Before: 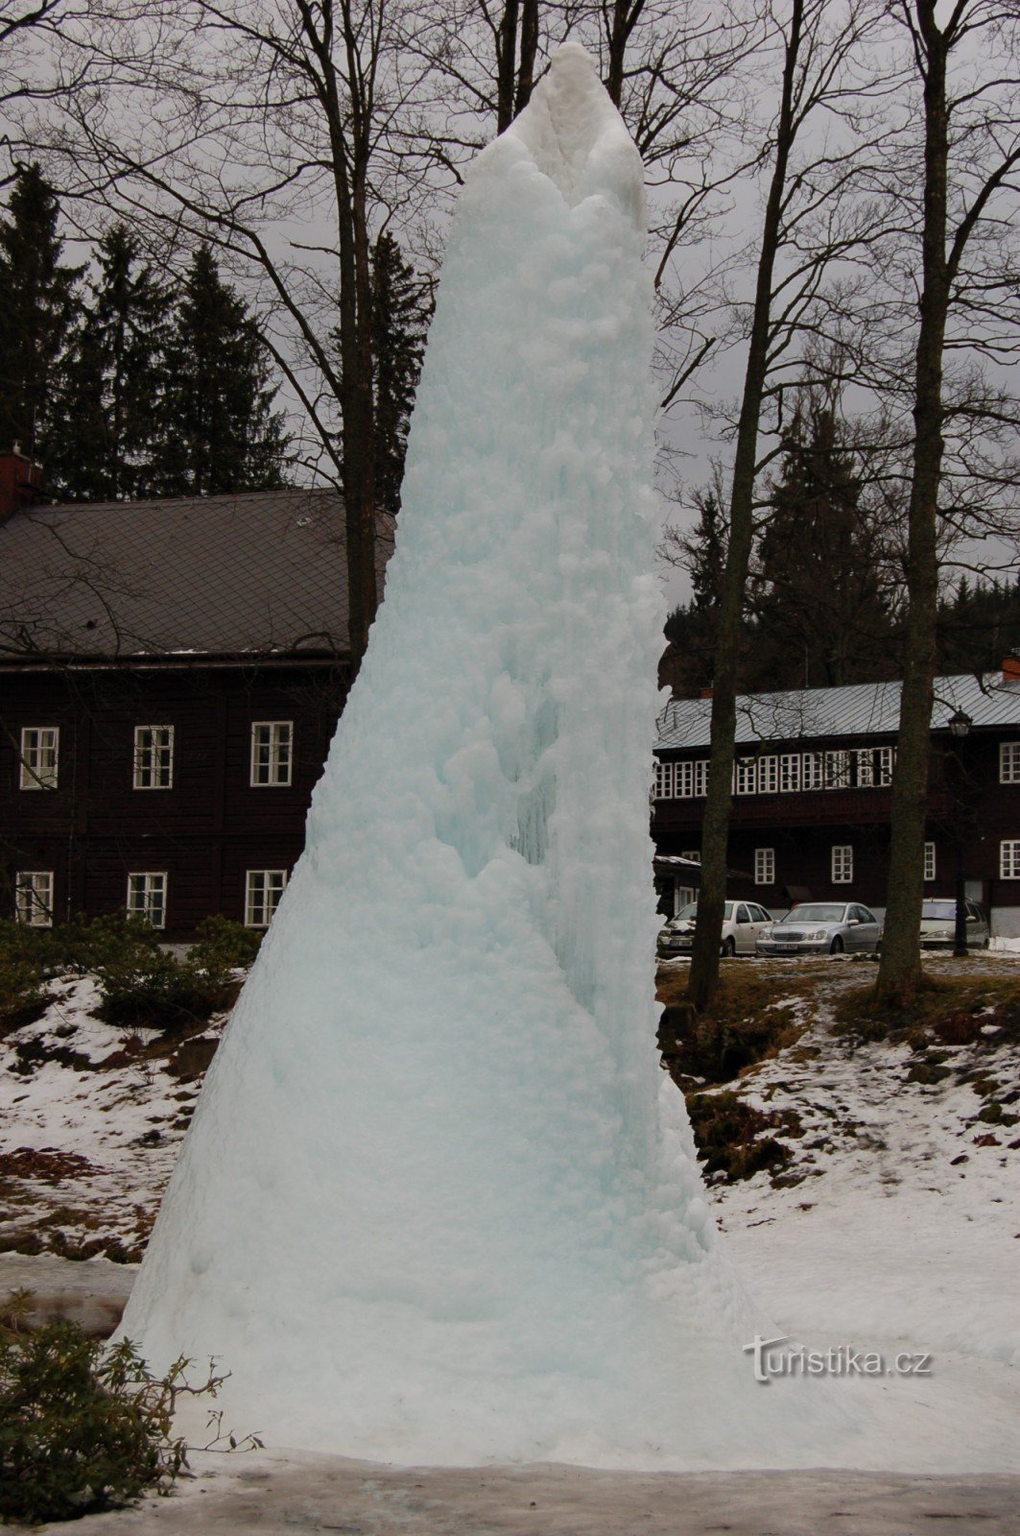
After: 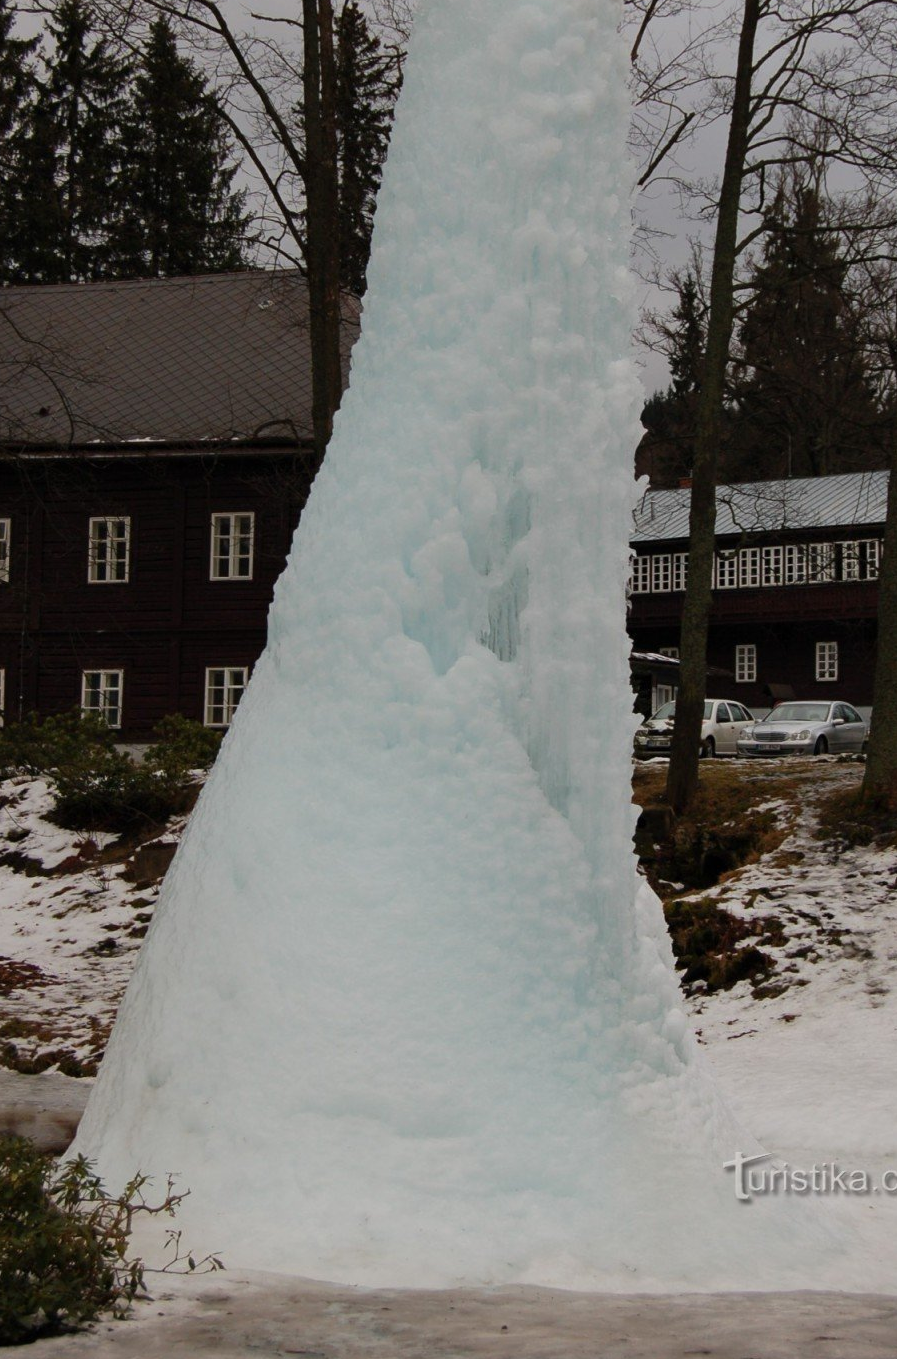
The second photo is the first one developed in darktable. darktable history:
crop and rotate: left 4.955%, top 15.056%, right 10.657%
